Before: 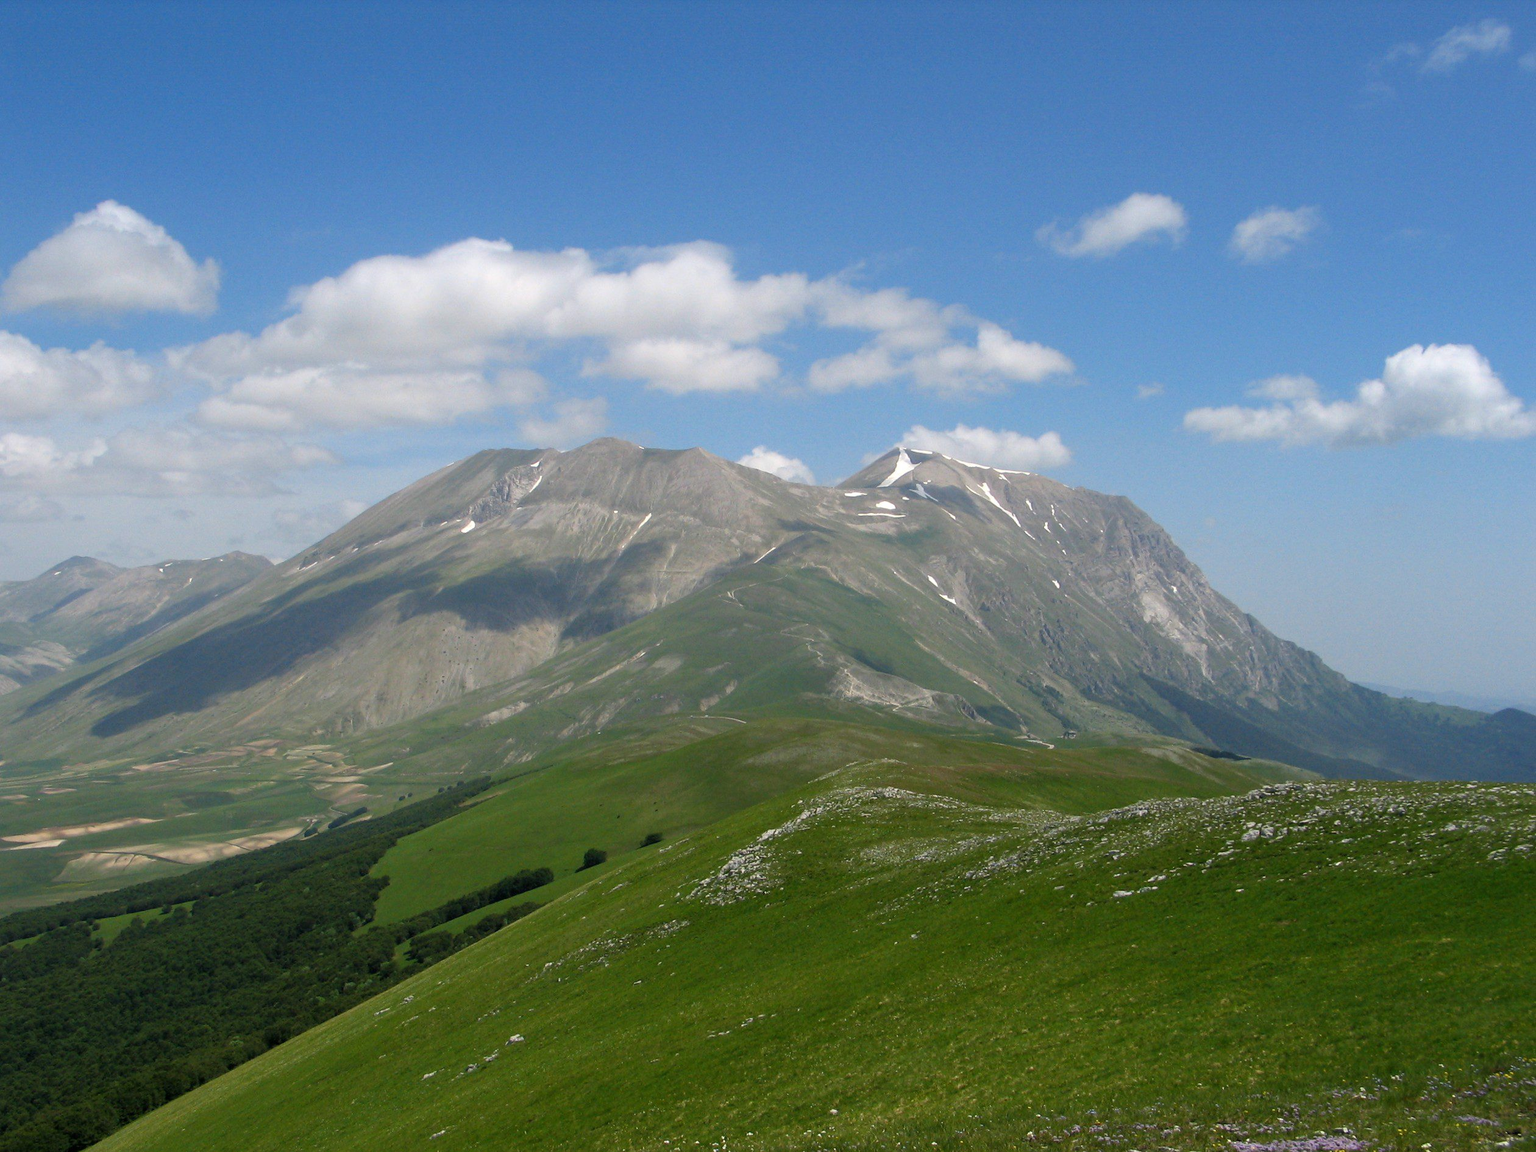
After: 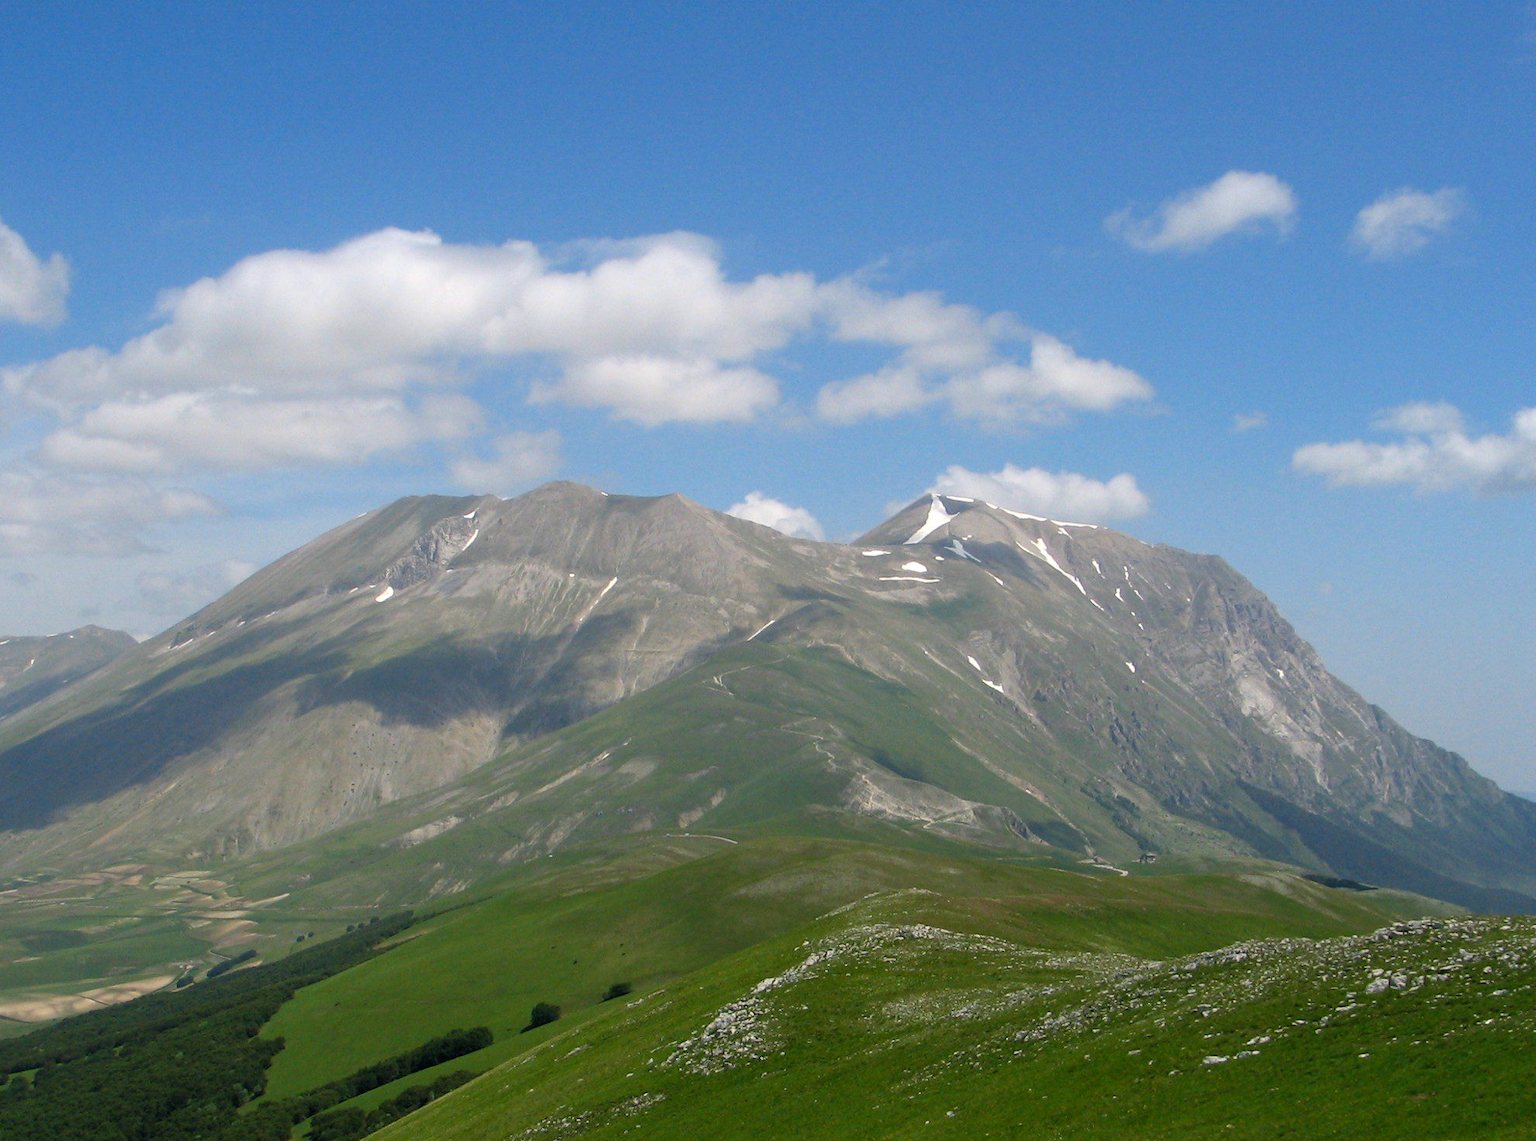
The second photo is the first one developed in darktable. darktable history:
contrast brightness saturation: contrast 0.04, saturation 0.07
color balance: output saturation 98.5%
crop and rotate: left 10.77%, top 5.1%, right 10.41%, bottom 16.76%
